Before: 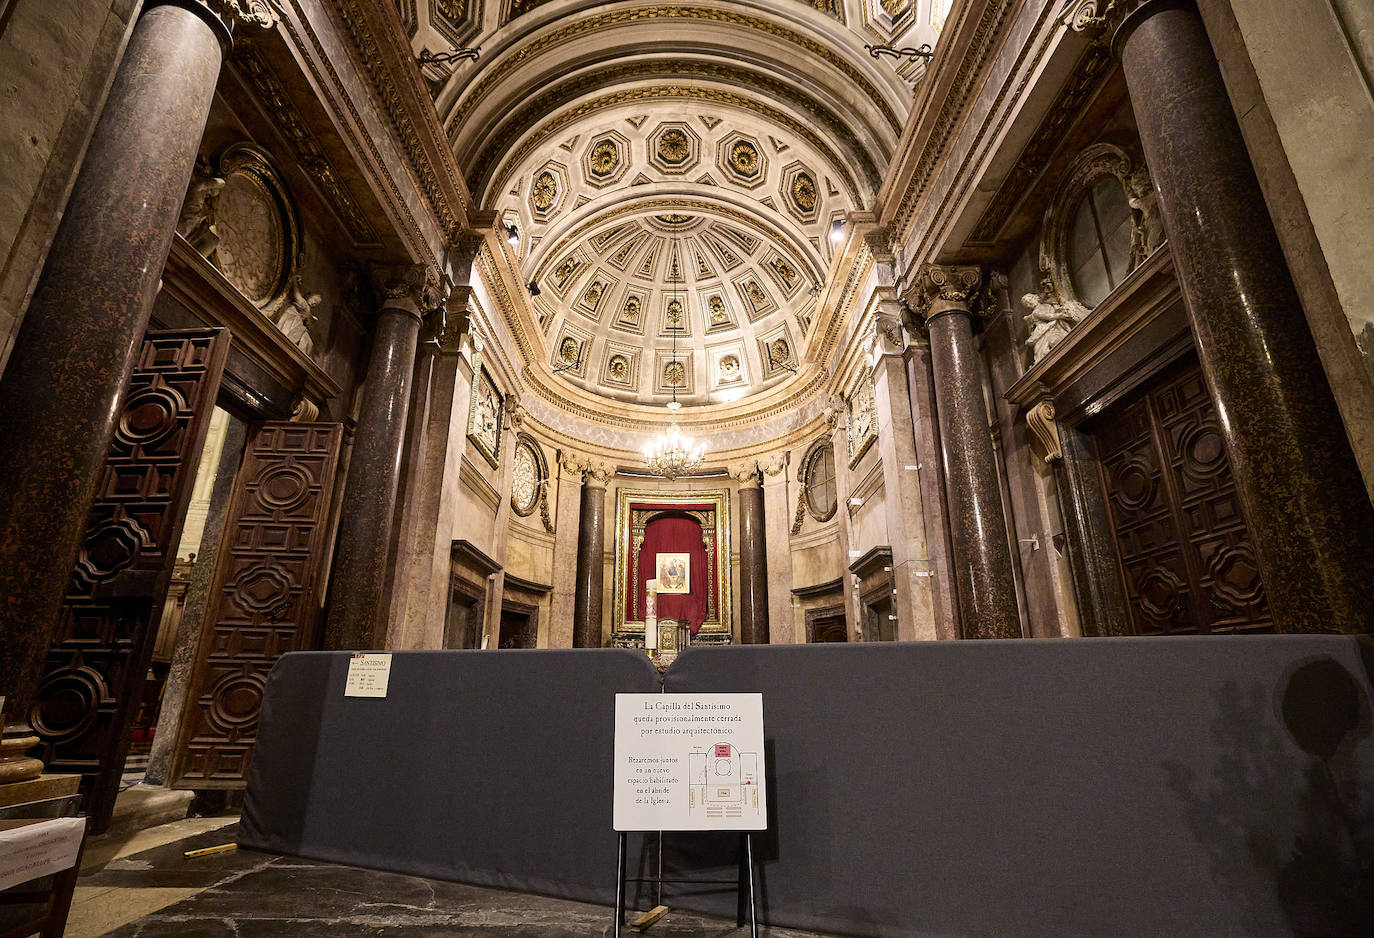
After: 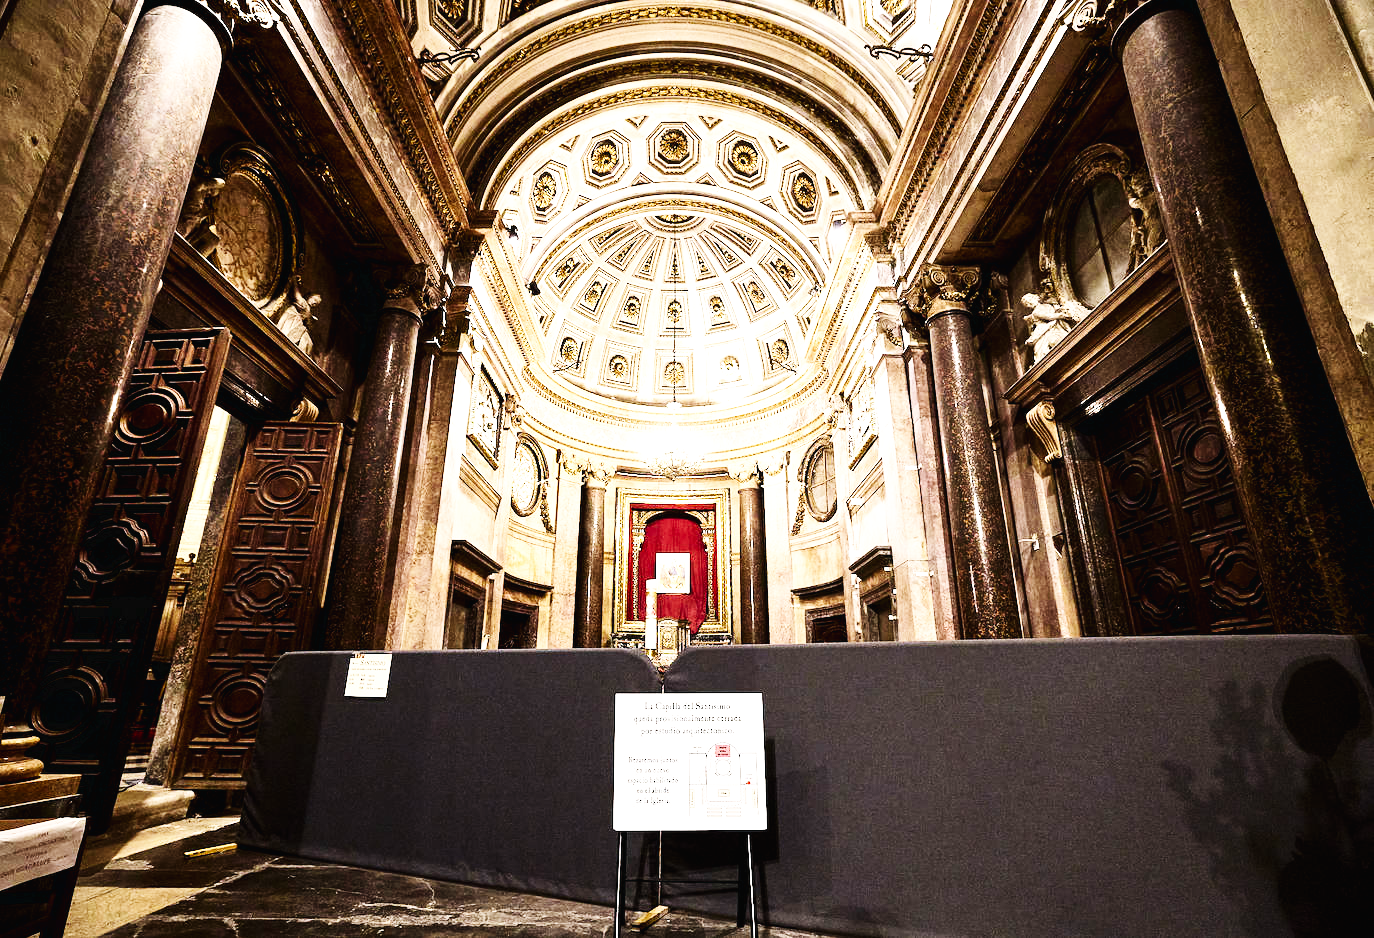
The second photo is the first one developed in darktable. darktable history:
tone equalizer: -8 EV -0.75 EV, -7 EV -0.7 EV, -6 EV -0.6 EV, -5 EV -0.4 EV, -3 EV 0.4 EV, -2 EV 0.6 EV, -1 EV 0.7 EV, +0 EV 0.75 EV, edges refinement/feathering 500, mask exposure compensation -1.57 EV, preserve details no
base curve: curves: ch0 [(0, 0.003) (0.001, 0.002) (0.006, 0.004) (0.02, 0.022) (0.048, 0.086) (0.094, 0.234) (0.162, 0.431) (0.258, 0.629) (0.385, 0.8) (0.548, 0.918) (0.751, 0.988) (1, 1)], preserve colors none
